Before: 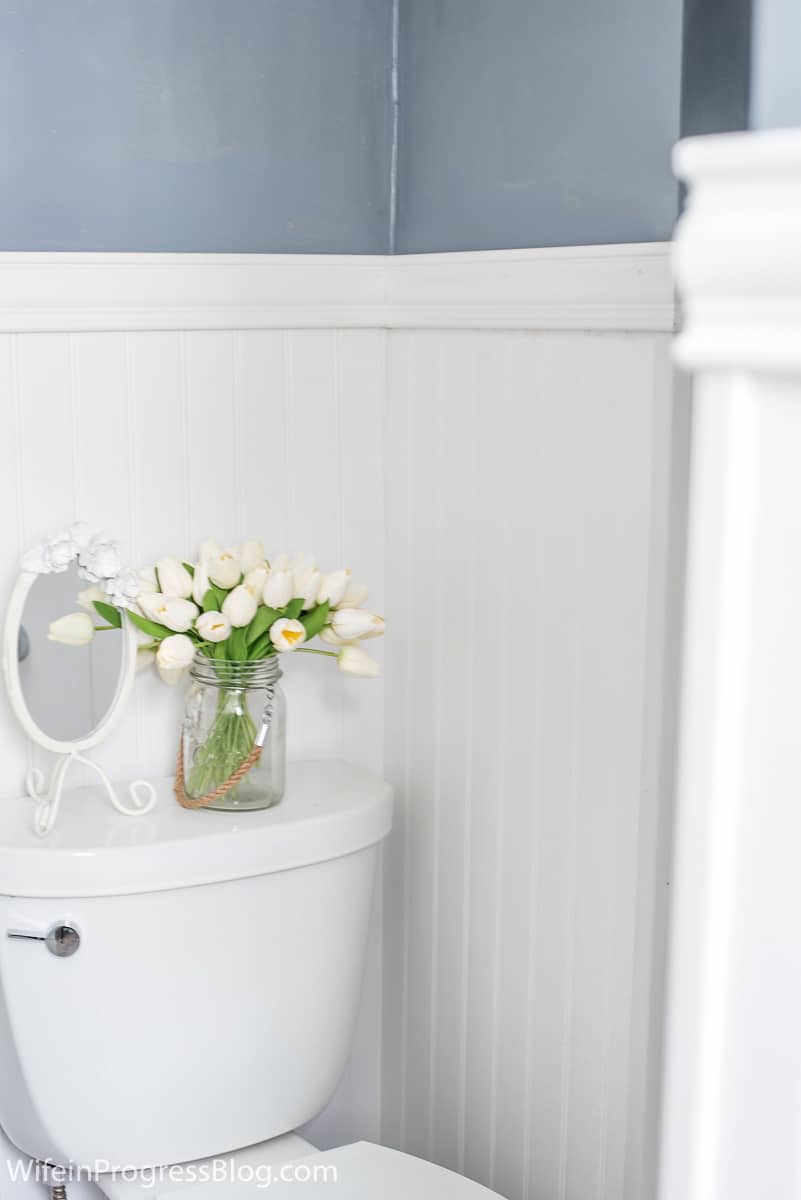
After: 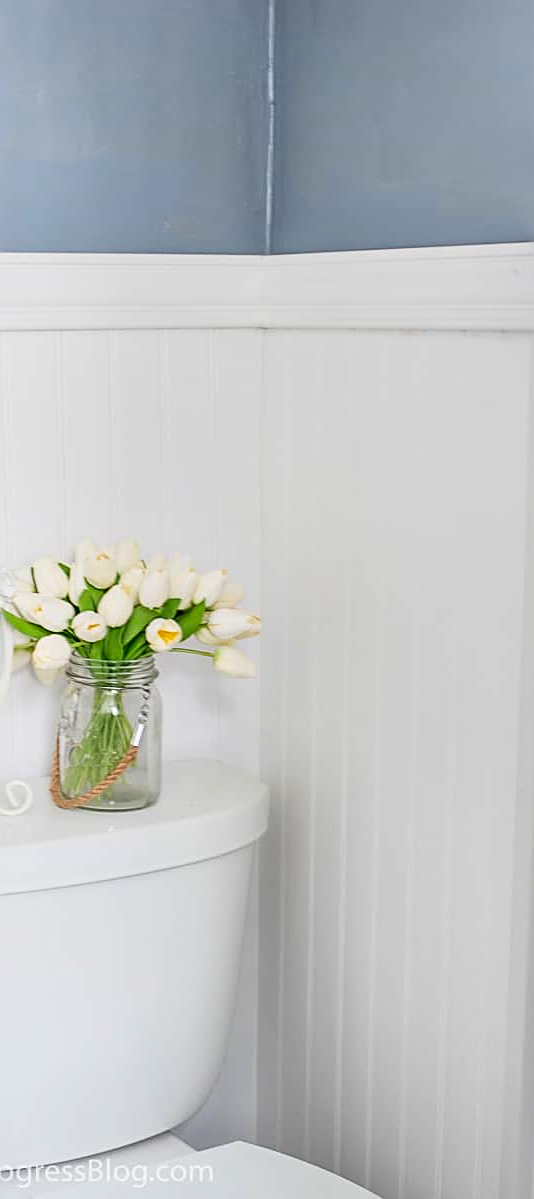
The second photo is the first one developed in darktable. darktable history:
shadows and highlights: shadows 25.77, white point adjustment -2.91, highlights -29.98
sharpen: on, module defaults
crop and rotate: left 15.595%, right 17.696%
contrast brightness saturation: contrast 0.183, saturation 0.297
